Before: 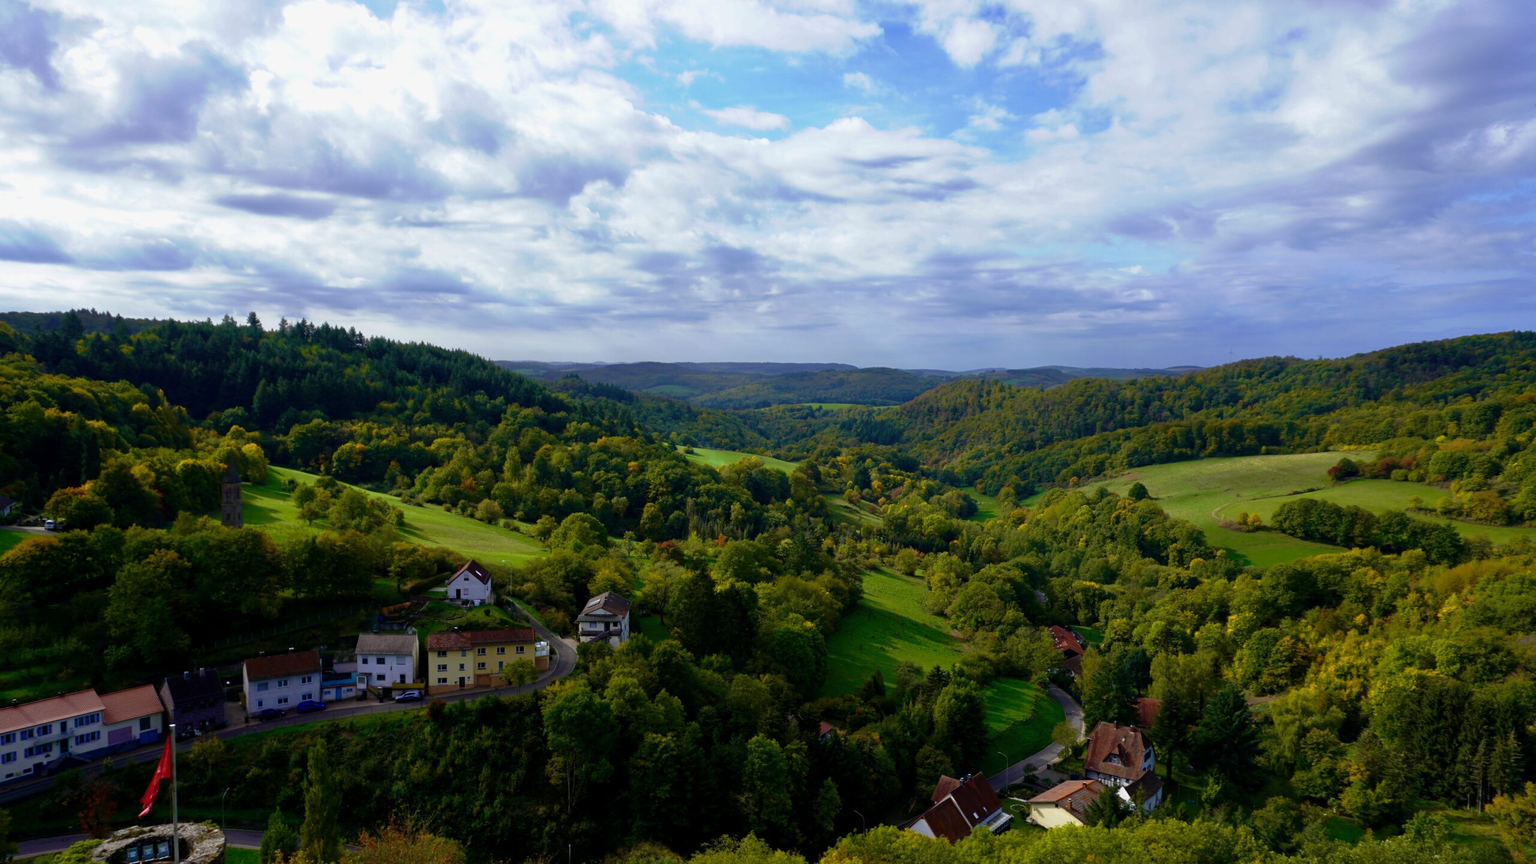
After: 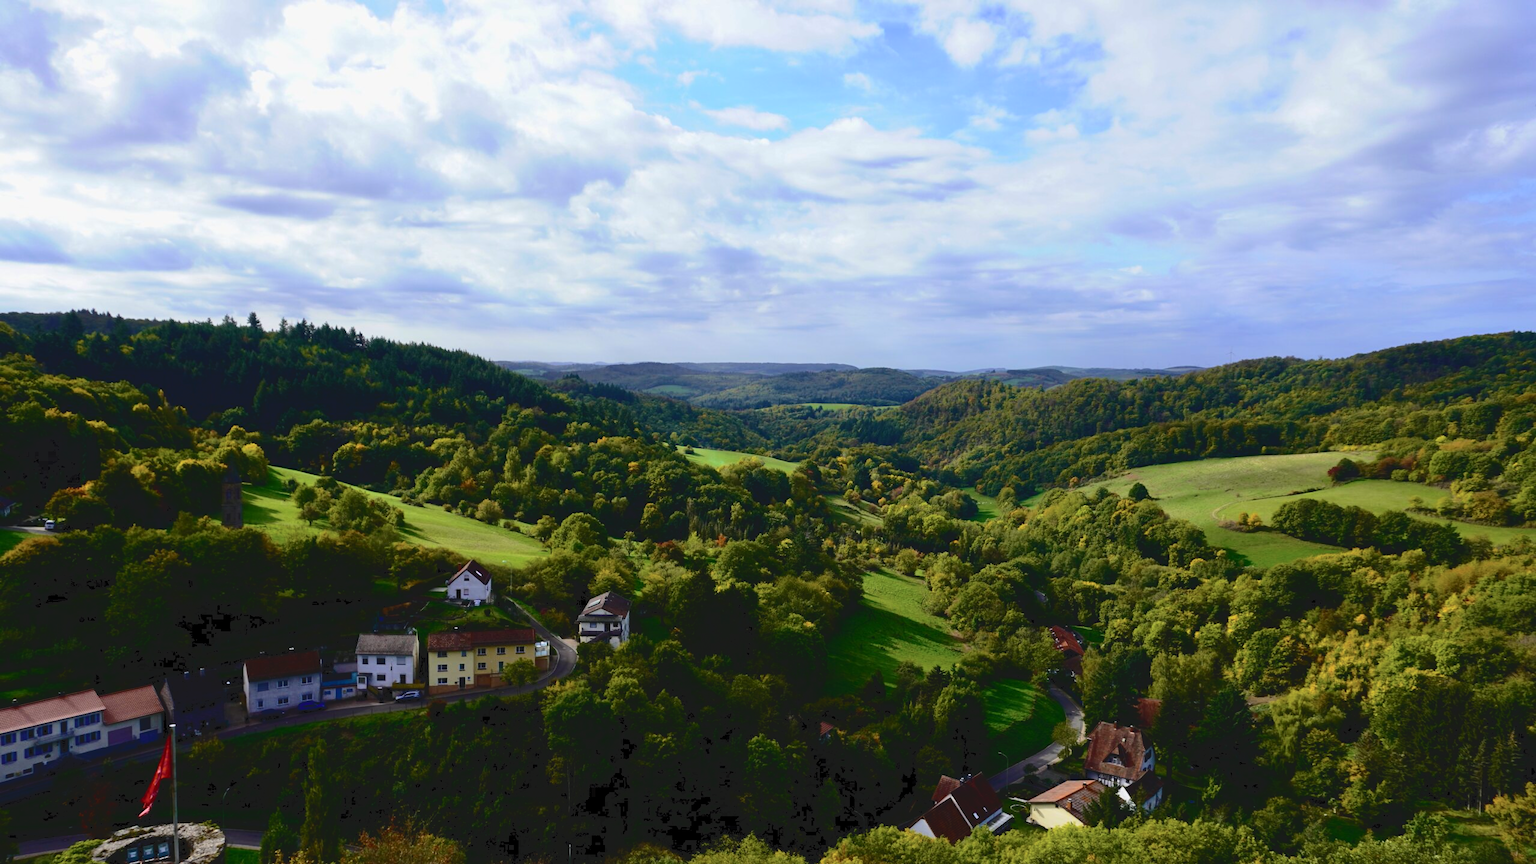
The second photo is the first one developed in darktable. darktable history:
tone curve: curves: ch0 [(0, 0) (0.003, 0.096) (0.011, 0.097) (0.025, 0.096) (0.044, 0.099) (0.069, 0.109) (0.1, 0.129) (0.136, 0.149) (0.177, 0.176) (0.224, 0.22) (0.277, 0.288) (0.335, 0.385) (0.399, 0.49) (0.468, 0.581) (0.543, 0.661) (0.623, 0.729) (0.709, 0.79) (0.801, 0.849) (0.898, 0.912) (1, 1)], color space Lab, independent channels, preserve colors none
